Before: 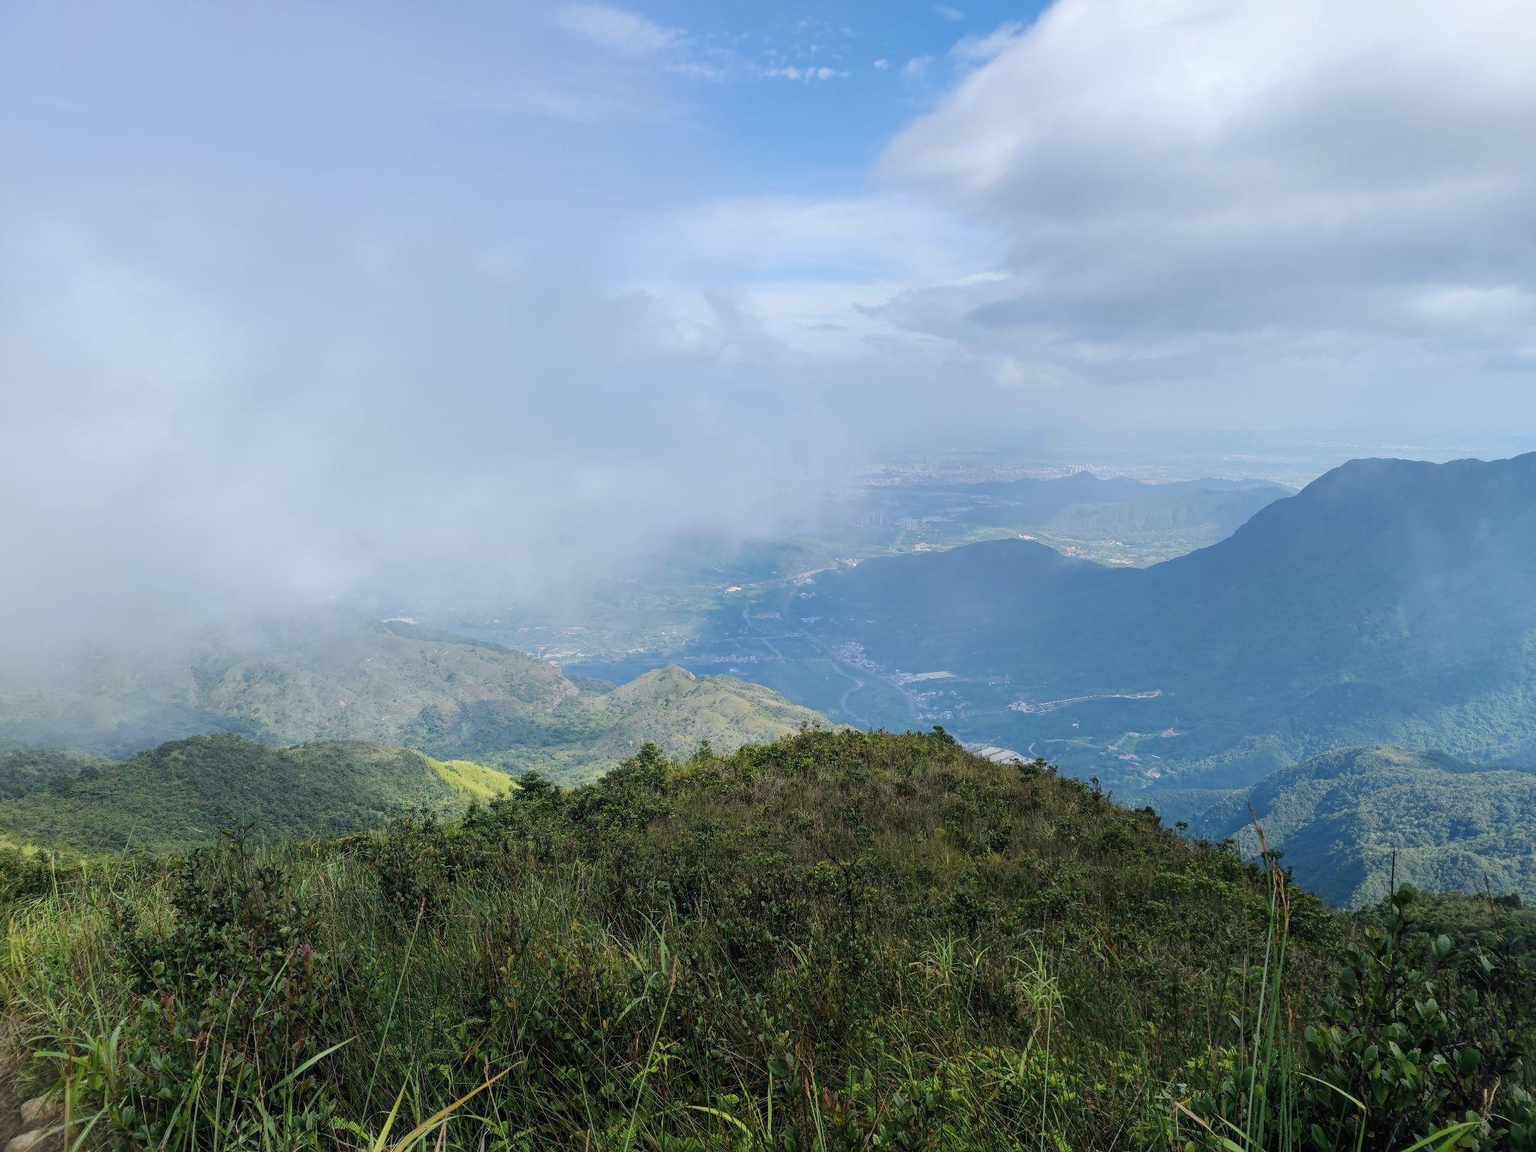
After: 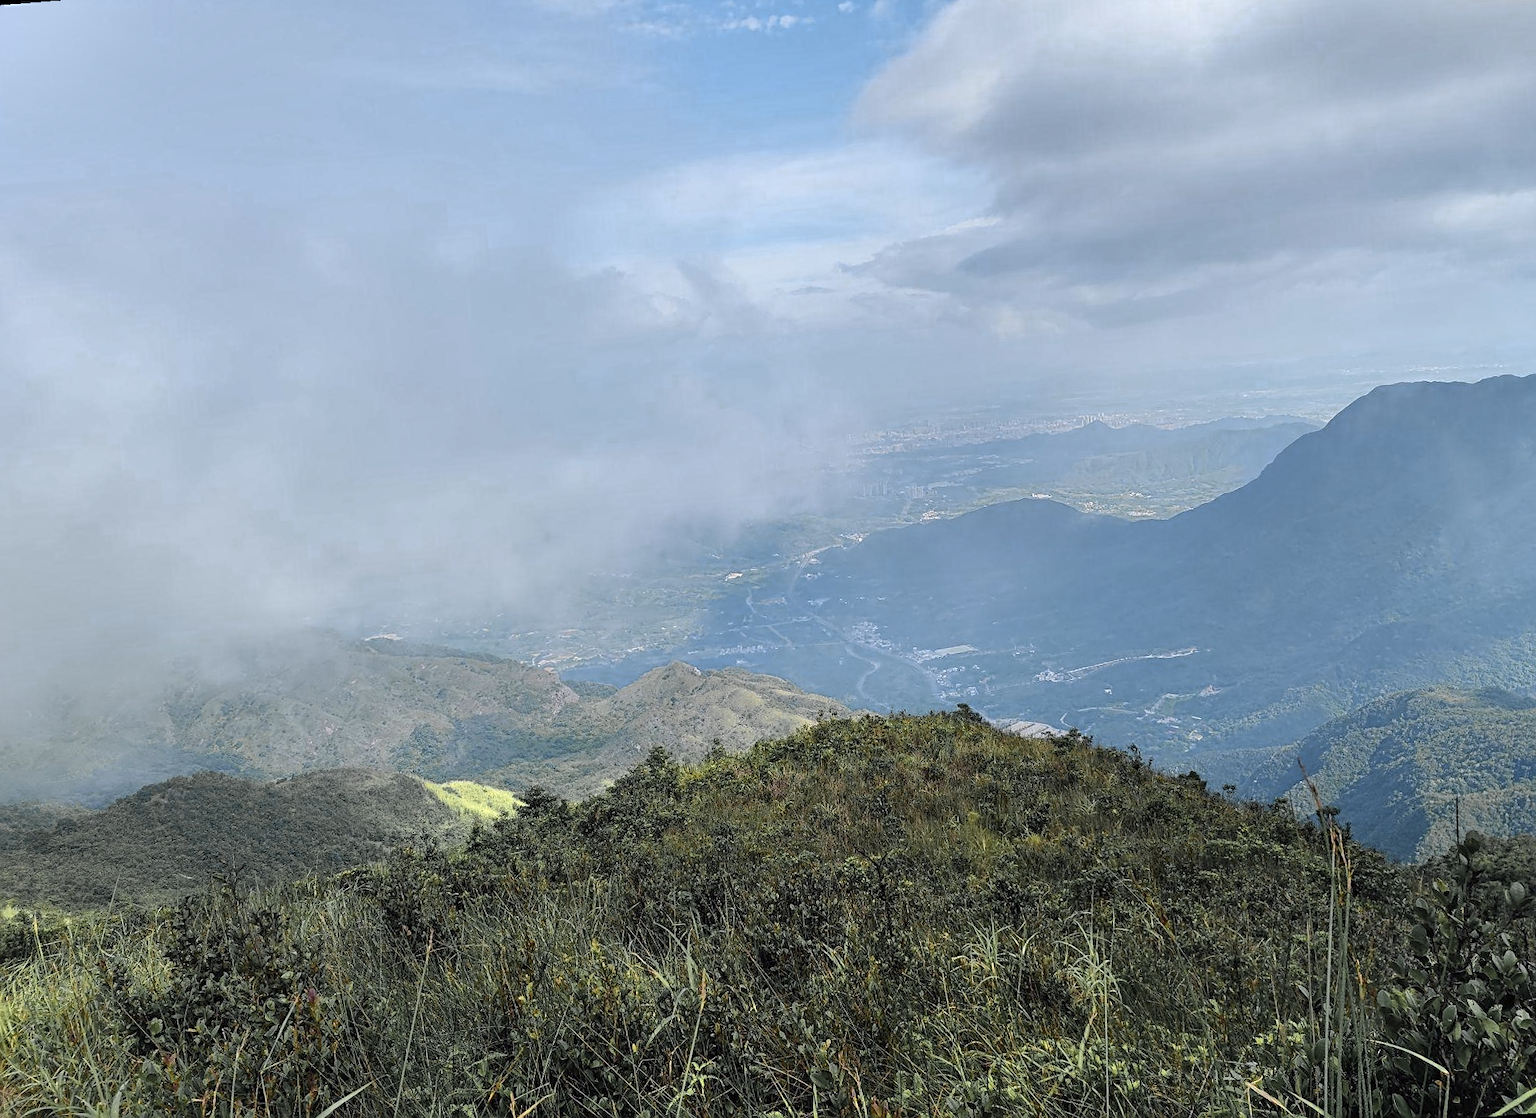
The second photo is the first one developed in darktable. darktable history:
shadows and highlights: shadows 43.71, white point adjustment -1.46, soften with gaussian
rotate and perspective: rotation -4.57°, crop left 0.054, crop right 0.944, crop top 0.087, crop bottom 0.914
color zones: curves: ch0 [(0.004, 0.306) (0.107, 0.448) (0.252, 0.656) (0.41, 0.398) (0.595, 0.515) (0.768, 0.628)]; ch1 [(0.07, 0.323) (0.151, 0.452) (0.252, 0.608) (0.346, 0.221) (0.463, 0.189) (0.61, 0.368) (0.735, 0.395) (0.921, 0.412)]; ch2 [(0, 0.476) (0.132, 0.512) (0.243, 0.512) (0.397, 0.48) (0.522, 0.376) (0.634, 0.536) (0.761, 0.46)]
sharpen: on, module defaults
rgb levels: preserve colors max RGB
